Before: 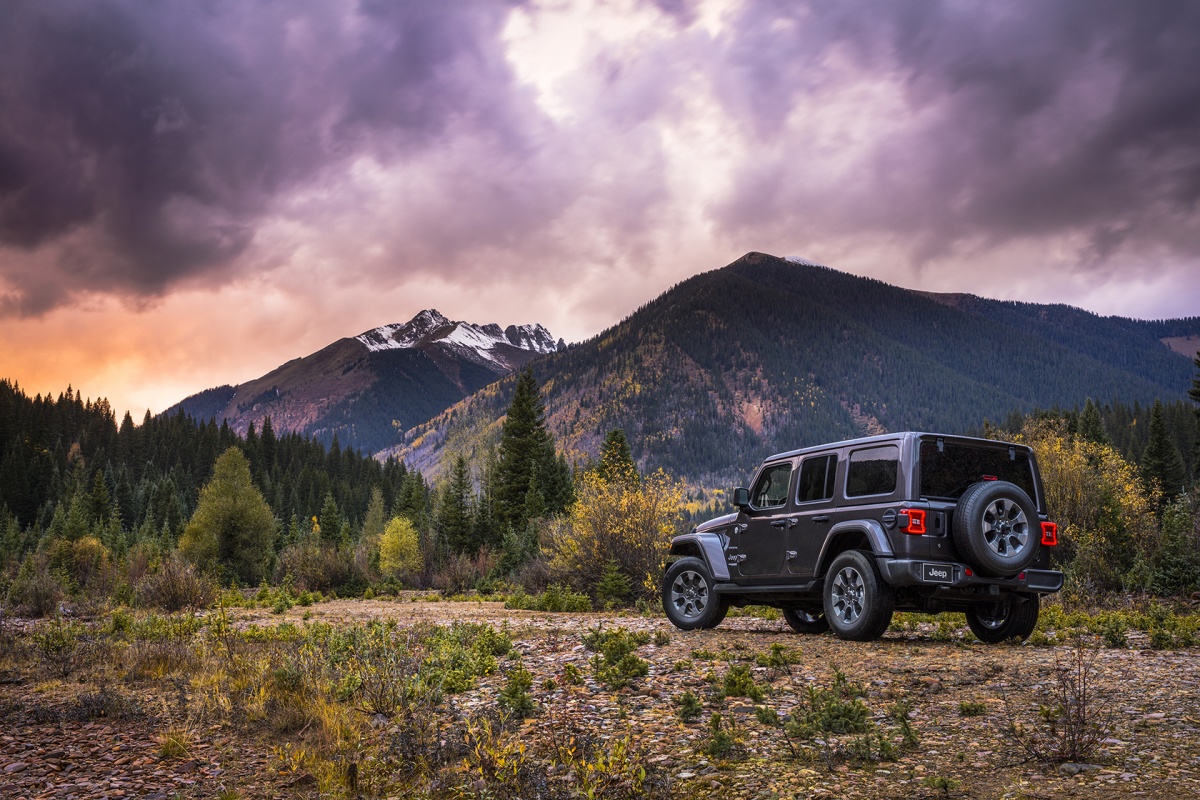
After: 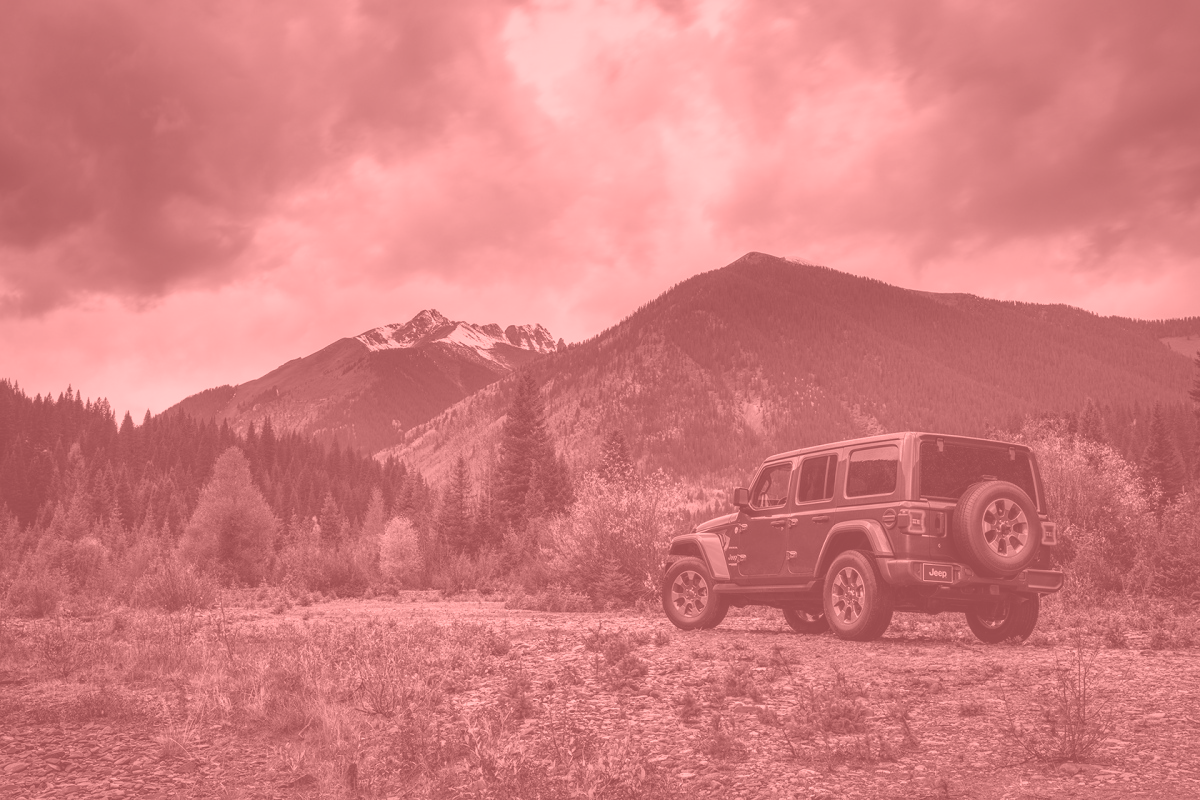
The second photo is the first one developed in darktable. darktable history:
colorize: saturation 51%, source mix 50.67%, lightness 50.67%
contrast brightness saturation: brightness -0.02, saturation 0.35
